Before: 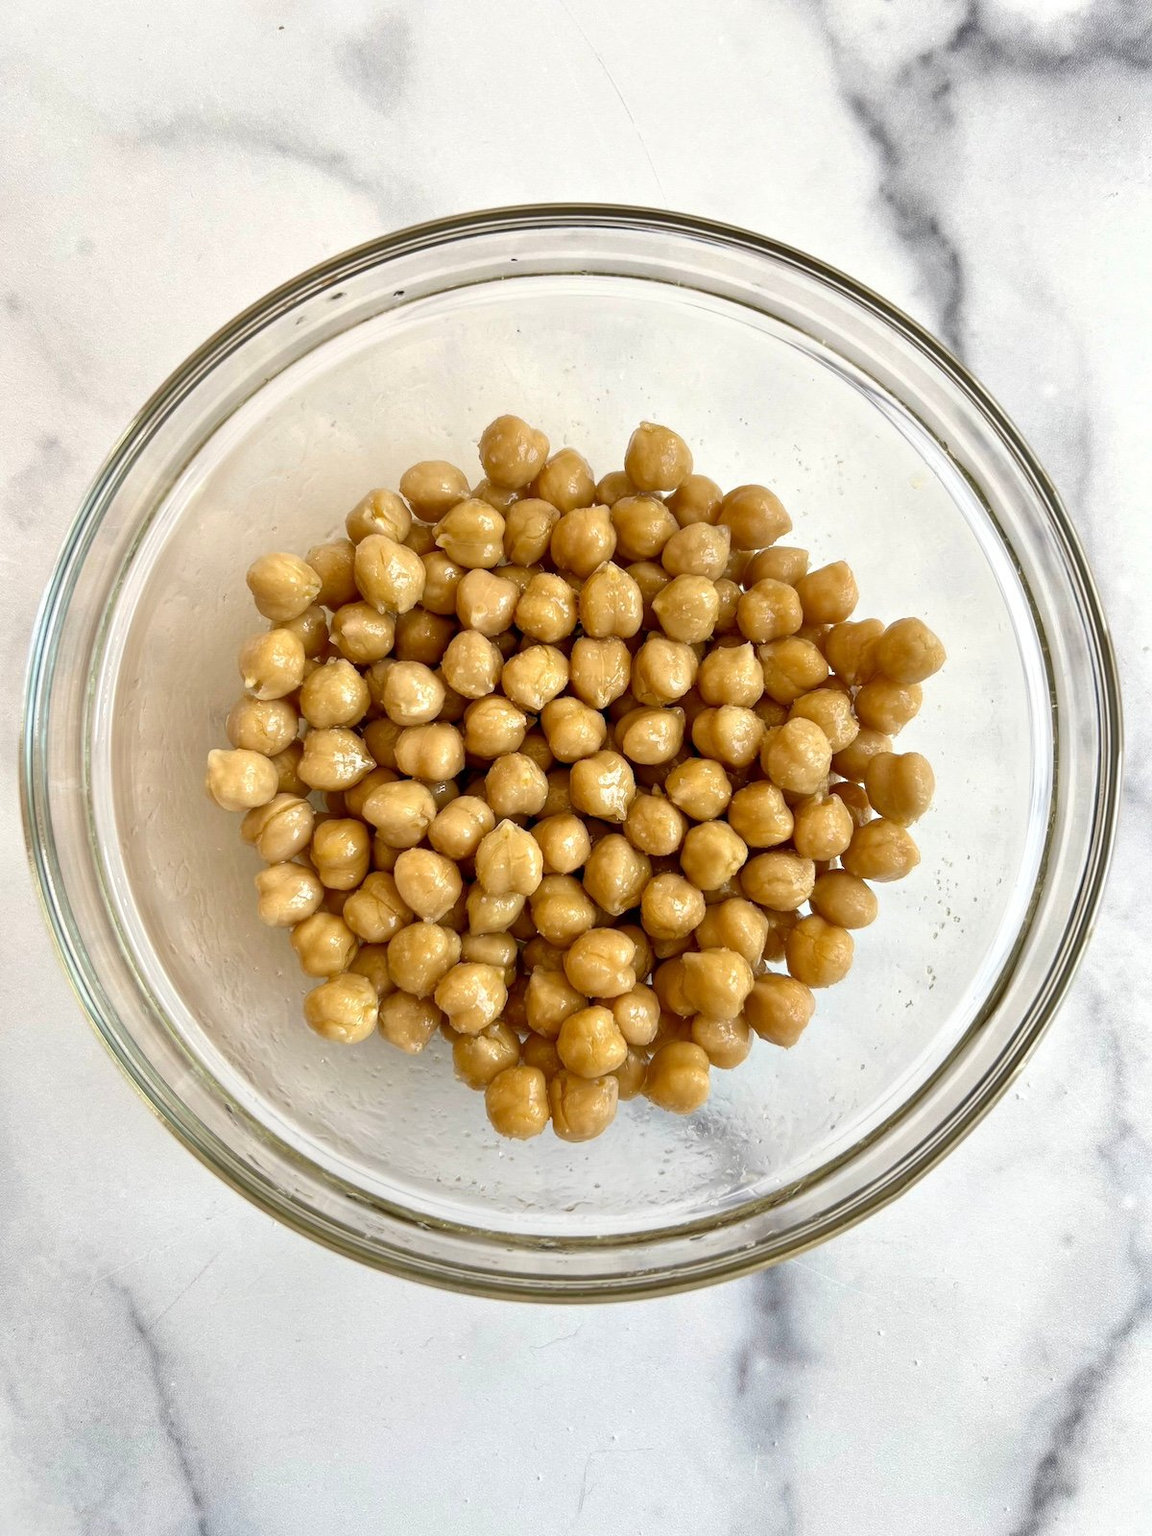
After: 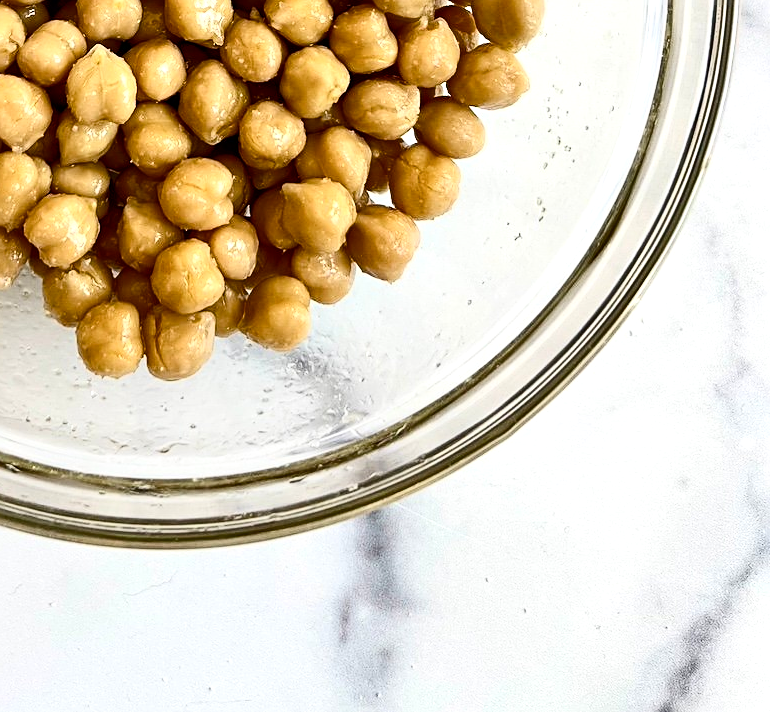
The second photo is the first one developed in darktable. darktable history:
contrast brightness saturation: contrast 0.28
crop and rotate: left 35.787%, top 50.632%, bottom 4.831%
tone equalizer: on, module defaults
sharpen: on, module defaults
color balance rgb: power › hue 328.37°, perceptual saturation grading › global saturation 0.274%, perceptual saturation grading › highlights -15.889%, perceptual saturation grading › shadows 24.824%, global vibrance 24.992%, contrast 9.547%
